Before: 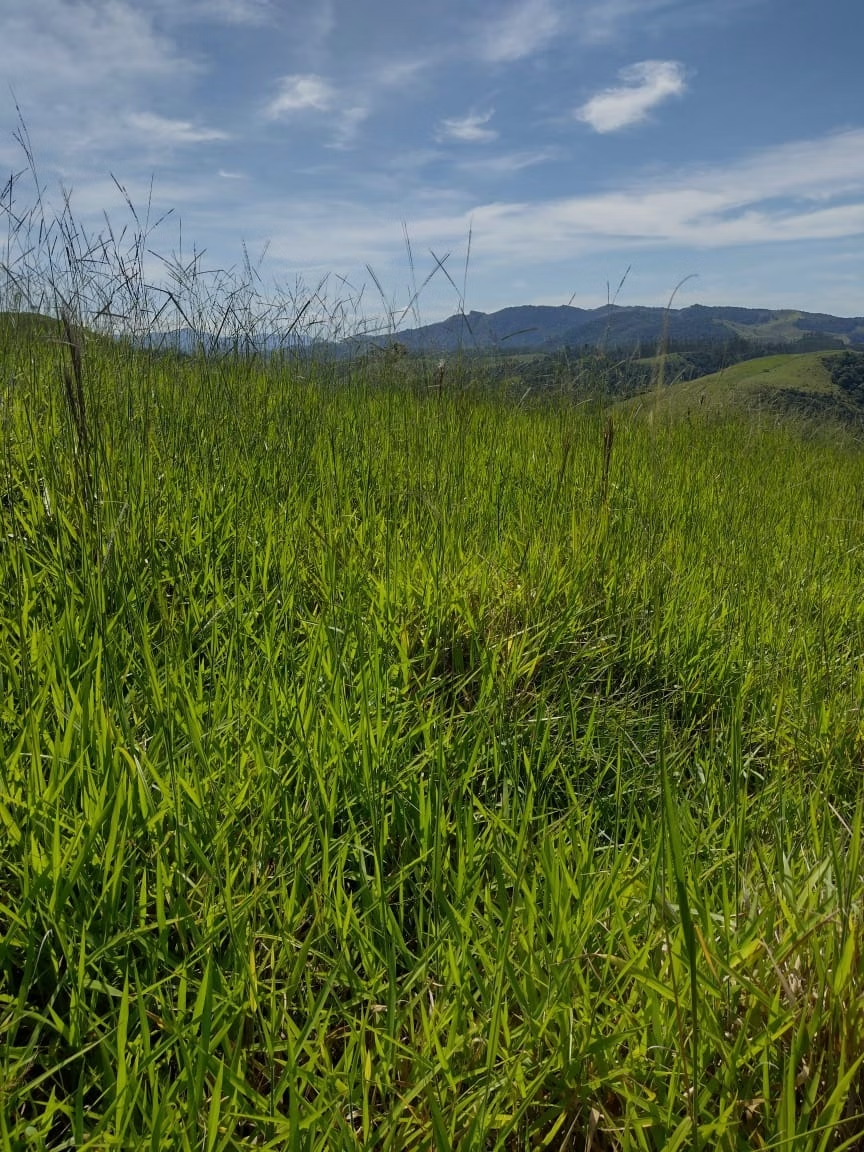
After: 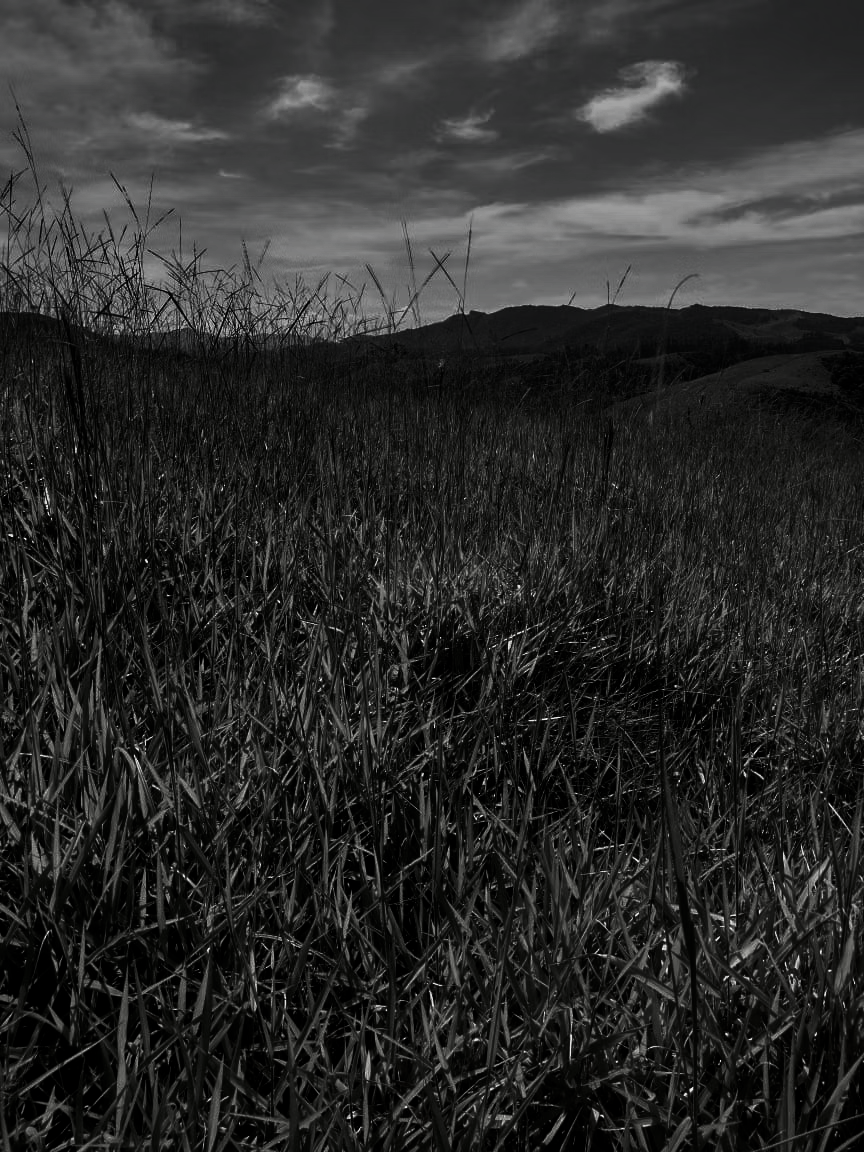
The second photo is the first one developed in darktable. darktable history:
contrast brightness saturation: contrast 0.018, brightness -0.986, saturation -0.984
shadows and highlights: low approximation 0.01, soften with gaussian
